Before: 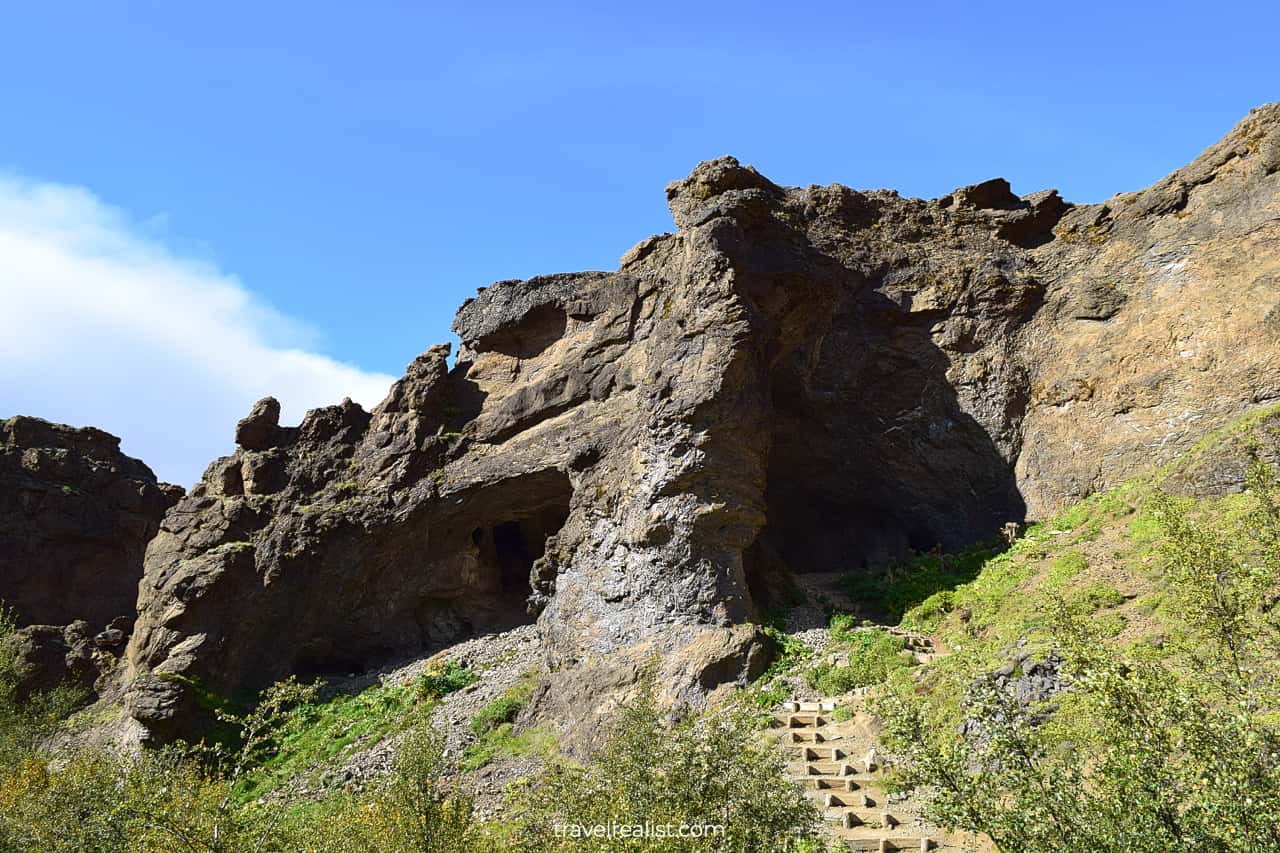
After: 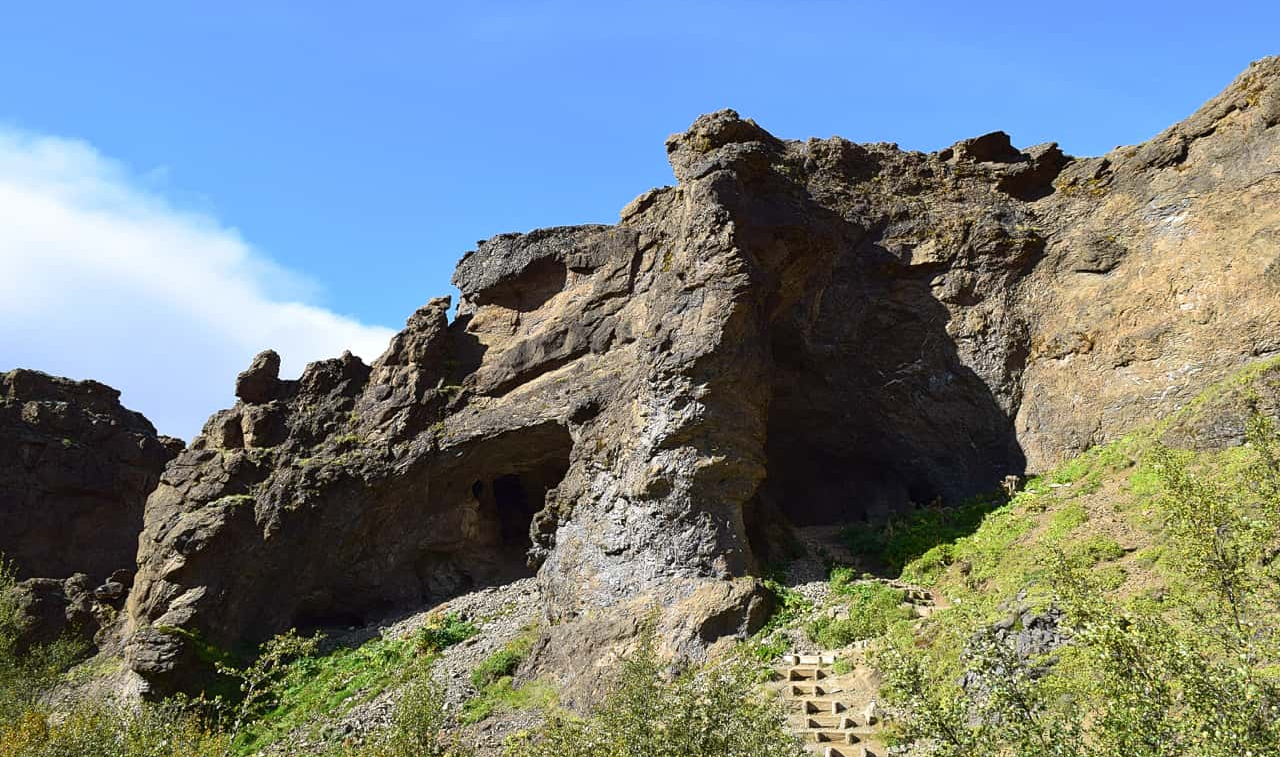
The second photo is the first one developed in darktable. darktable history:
crop and rotate: top 5.614%, bottom 5.561%
